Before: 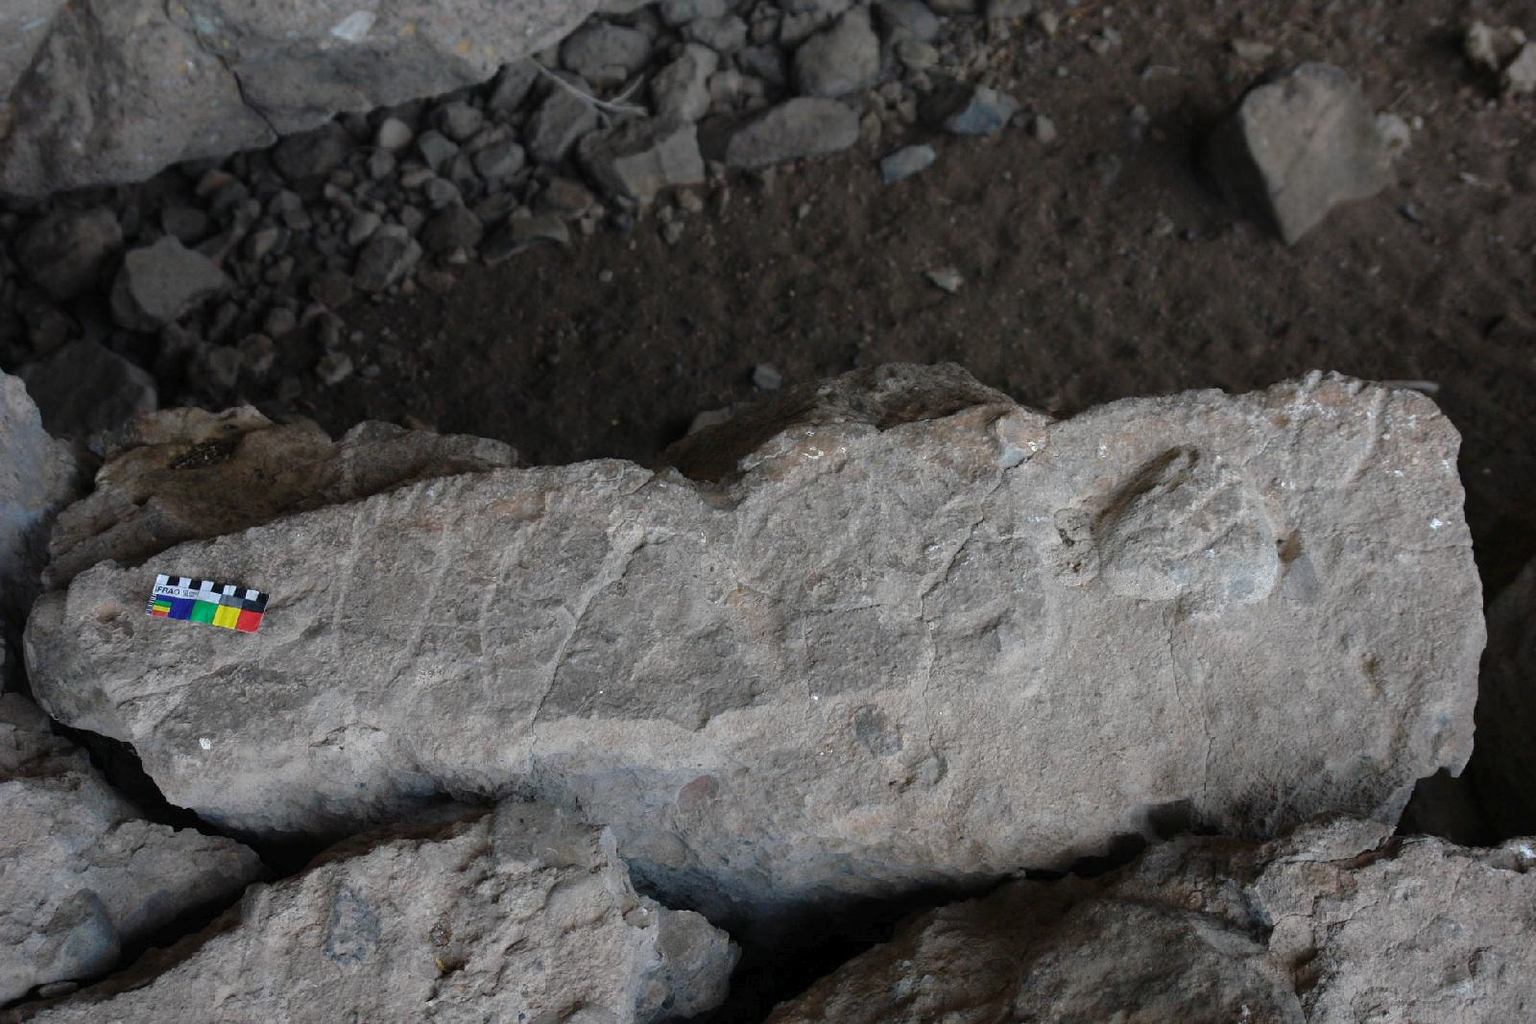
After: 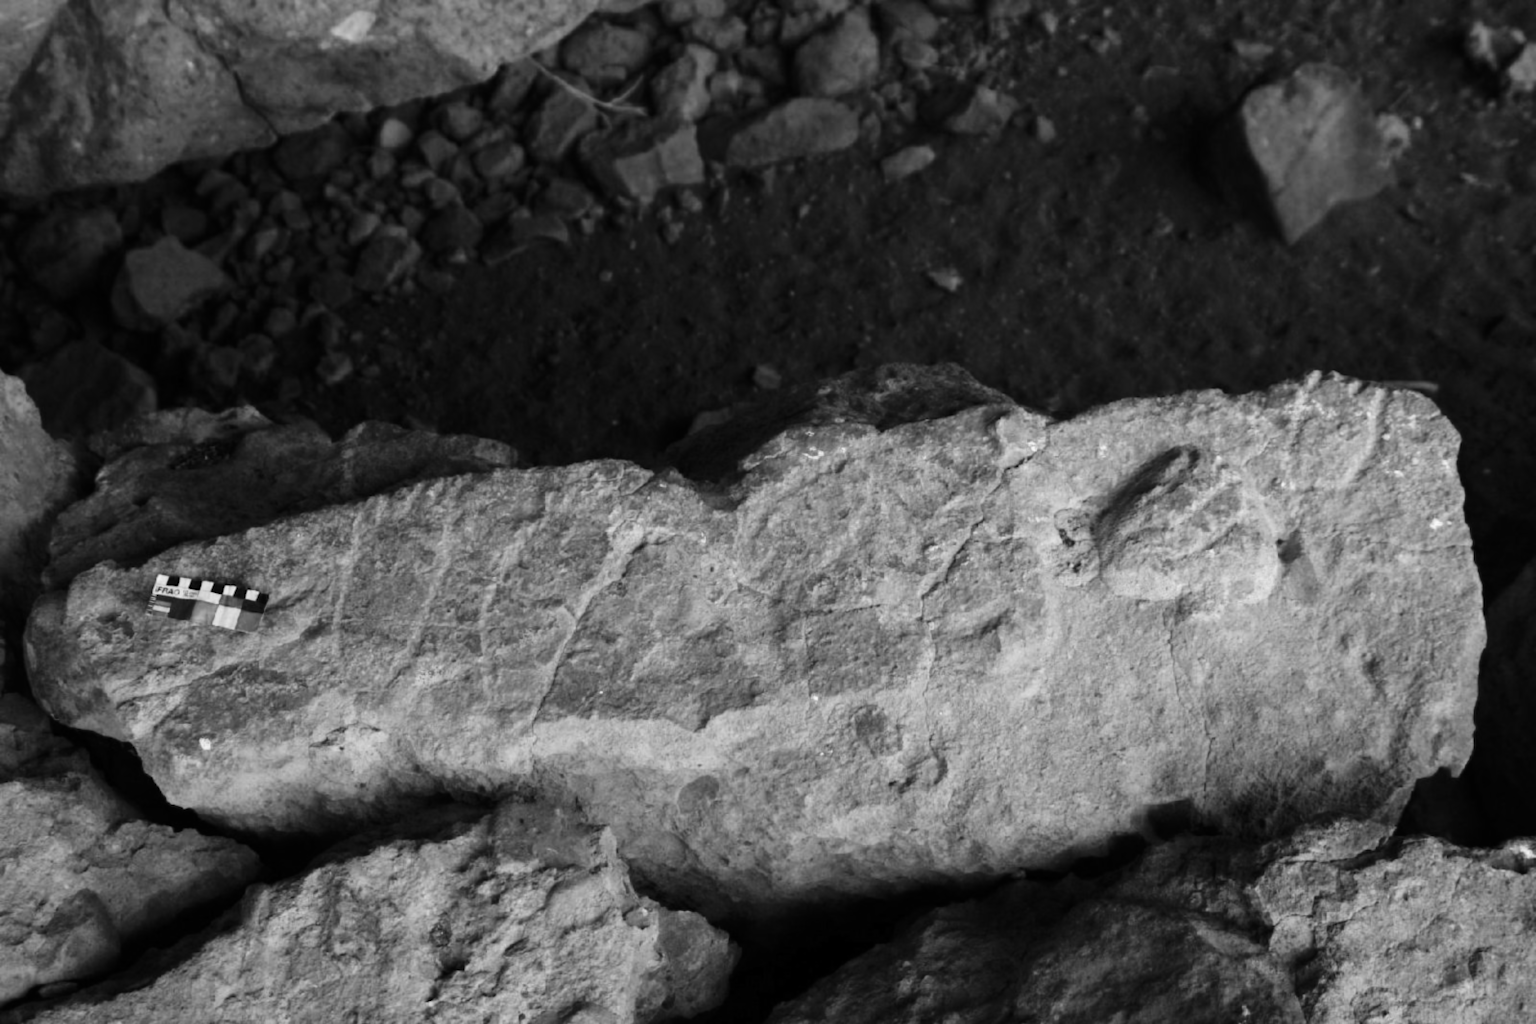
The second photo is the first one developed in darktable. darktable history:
white balance: red 1.05, blue 1.072
lowpass: radius 0.76, contrast 1.56, saturation 0, unbound 0
